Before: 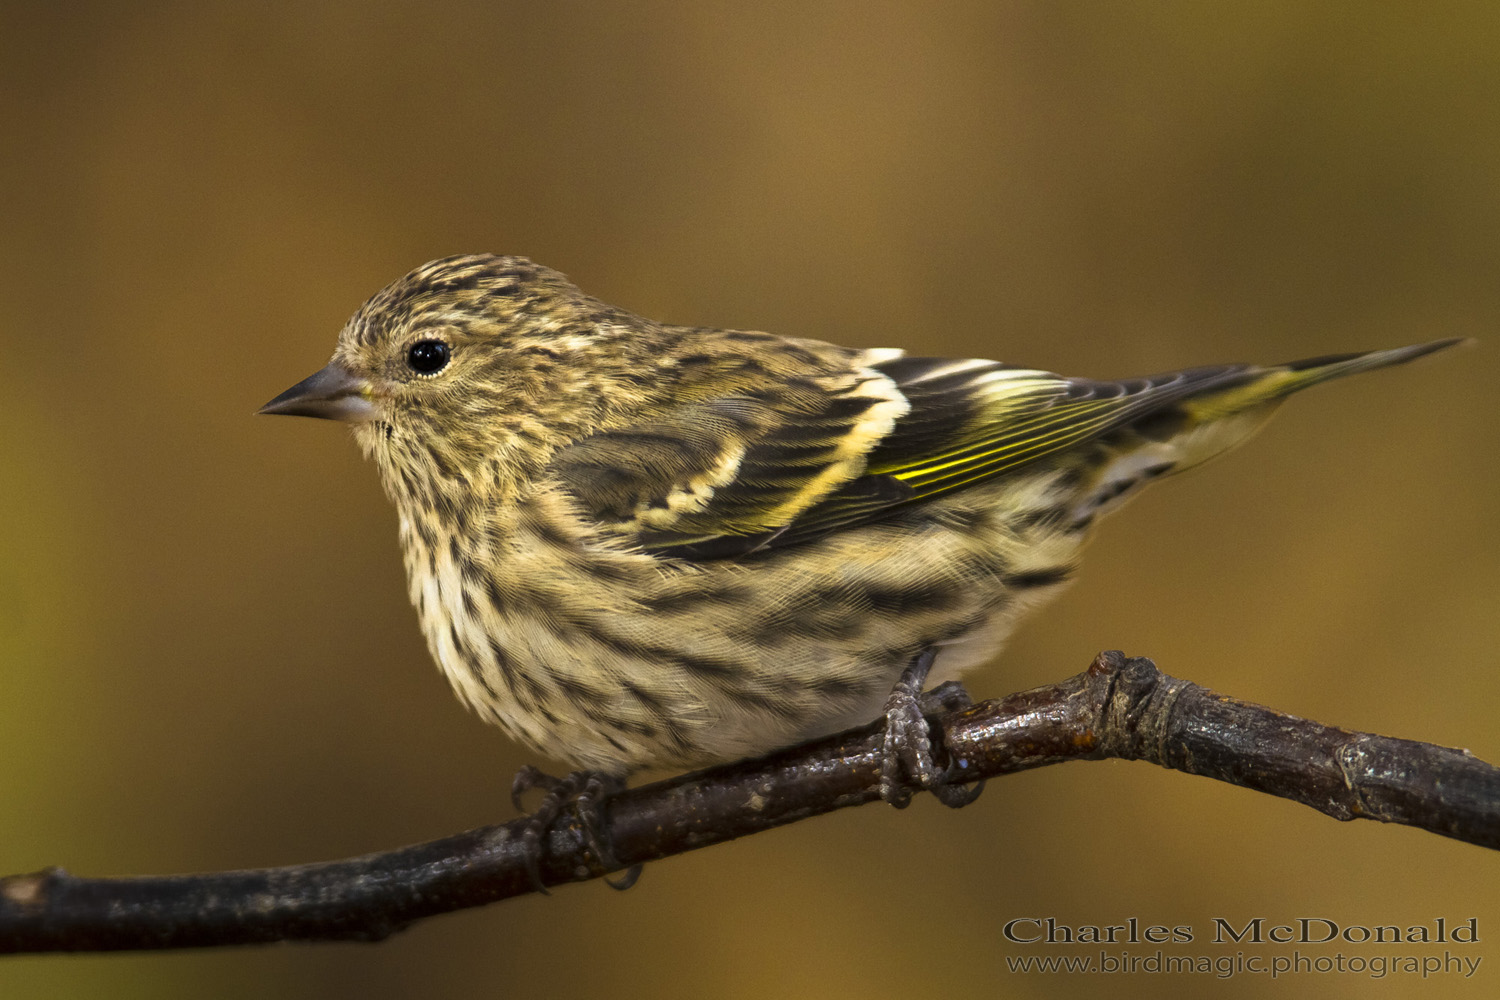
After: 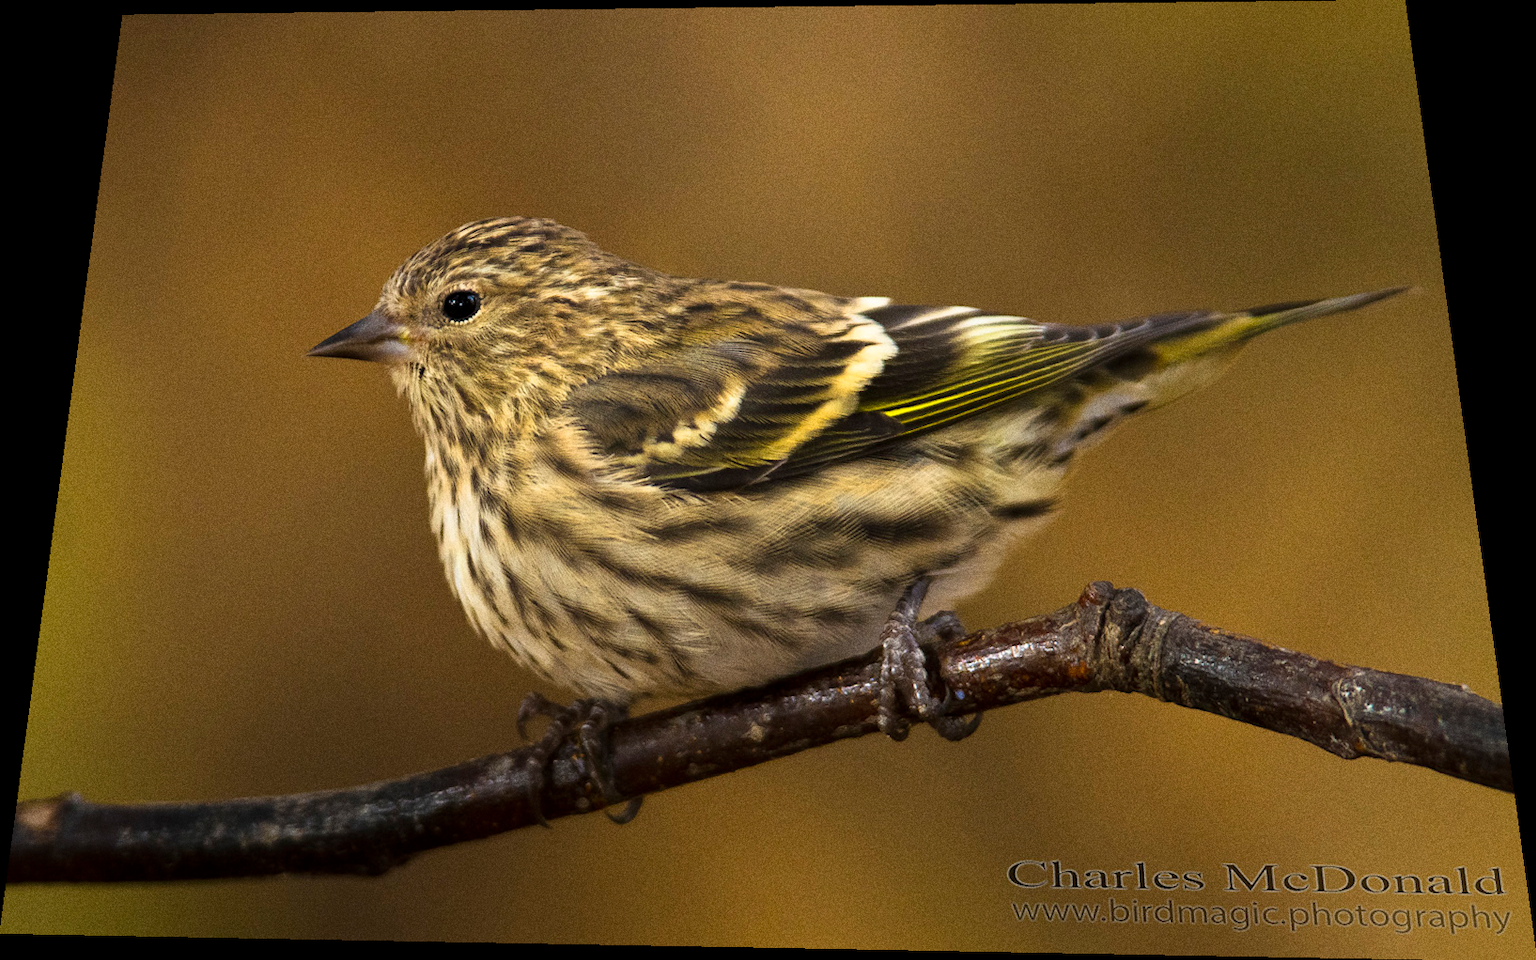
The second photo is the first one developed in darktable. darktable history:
grain: coarseness 9.61 ISO, strength 35.62%
rotate and perspective: rotation 0.128°, lens shift (vertical) -0.181, lens shift (horizontal) -0.044, shear 0.001, automatic cropping off
